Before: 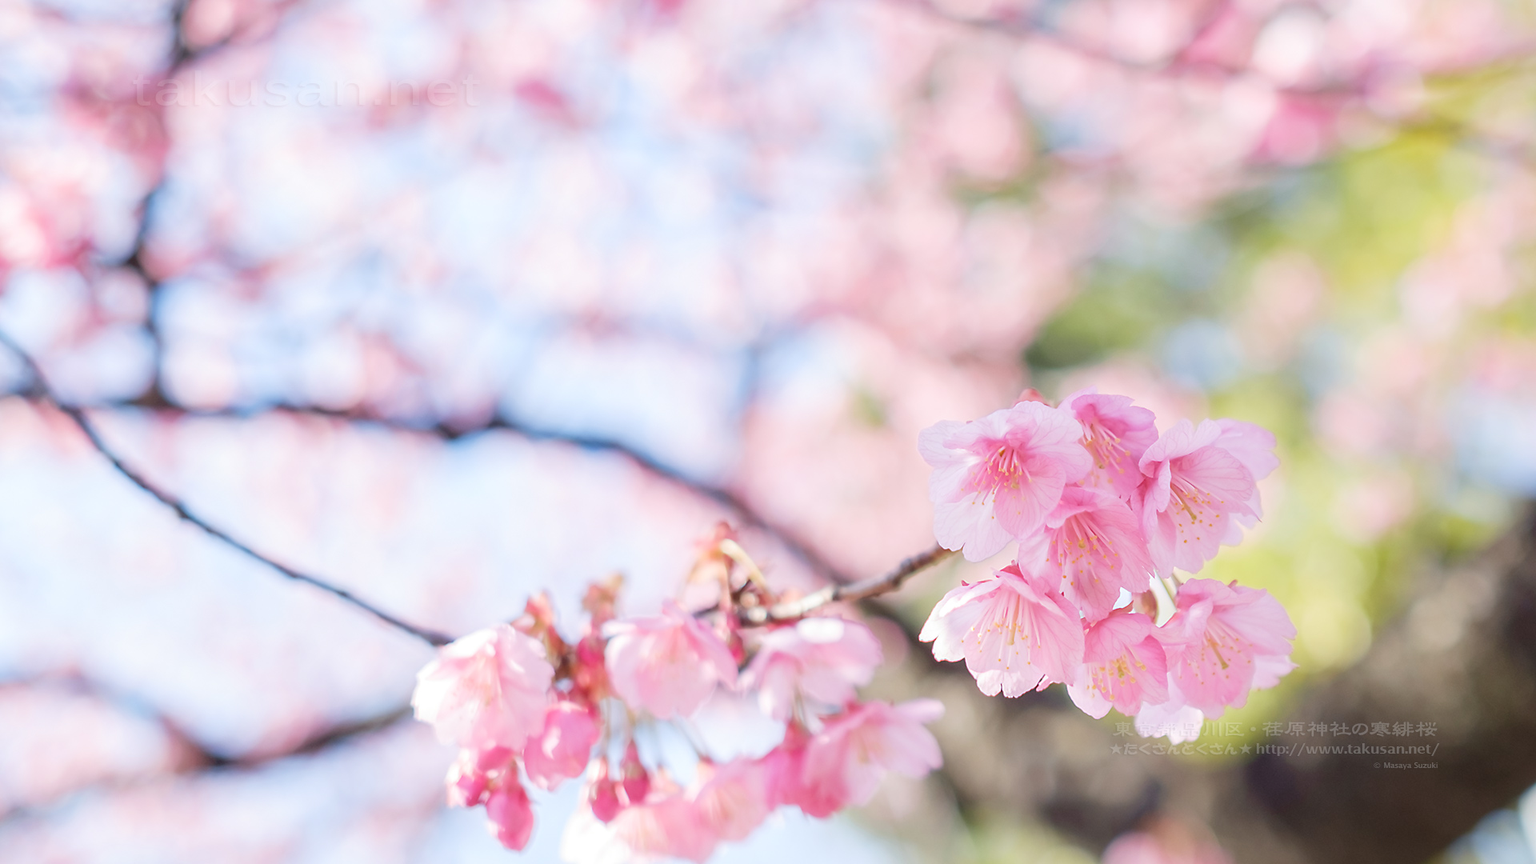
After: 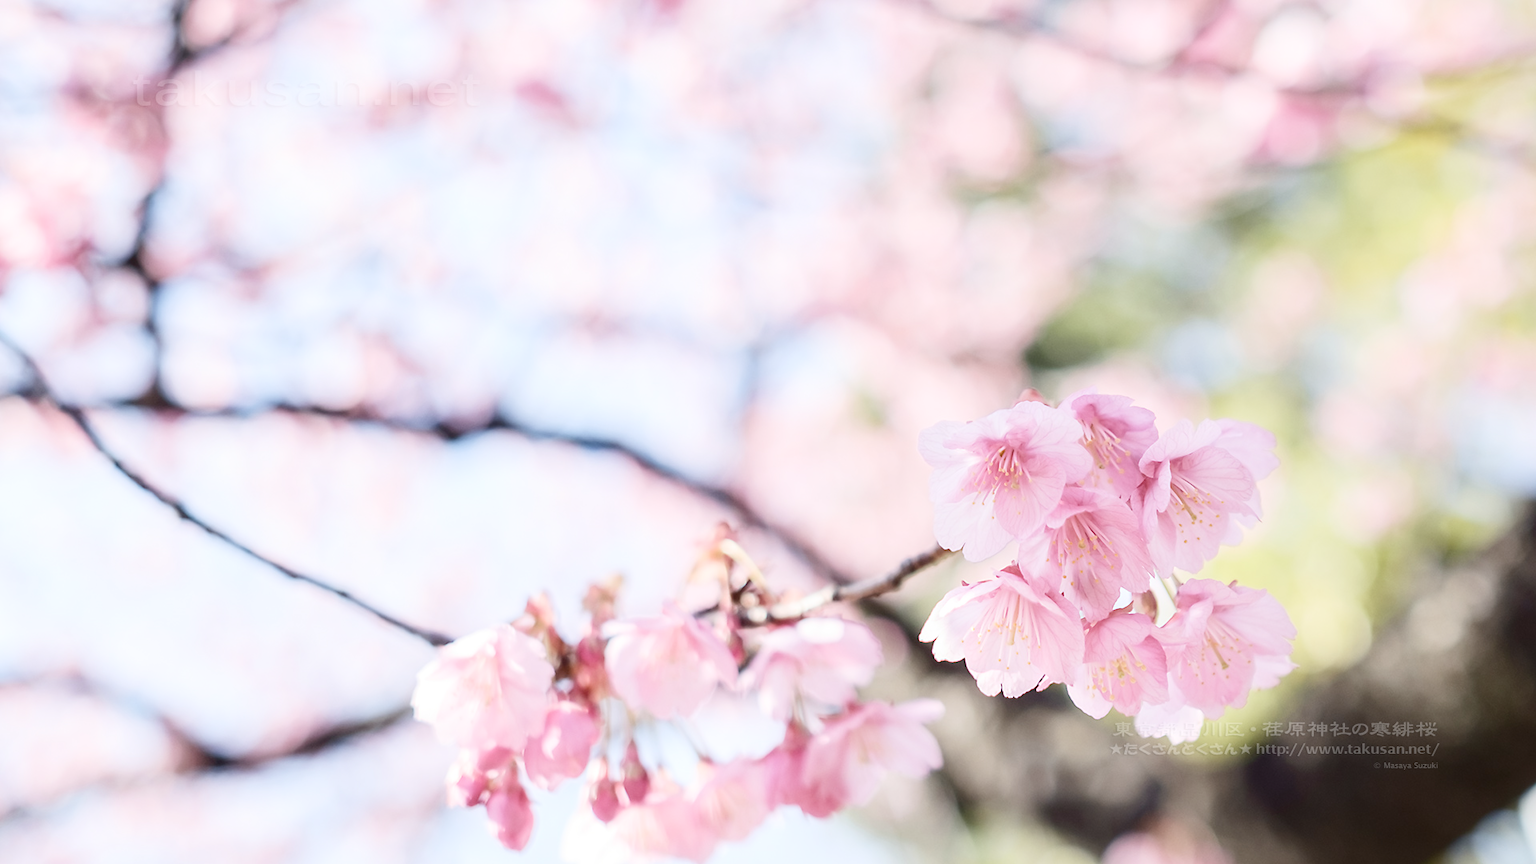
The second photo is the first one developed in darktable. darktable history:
color balance rgb: perceptual saturation grading › global saturation 20%, perceptual saturation grading › highlights -25%, perceptual saturation grading › shadows 25%
contrast brightness saturation: contrast 0.25, saturation -0.31
